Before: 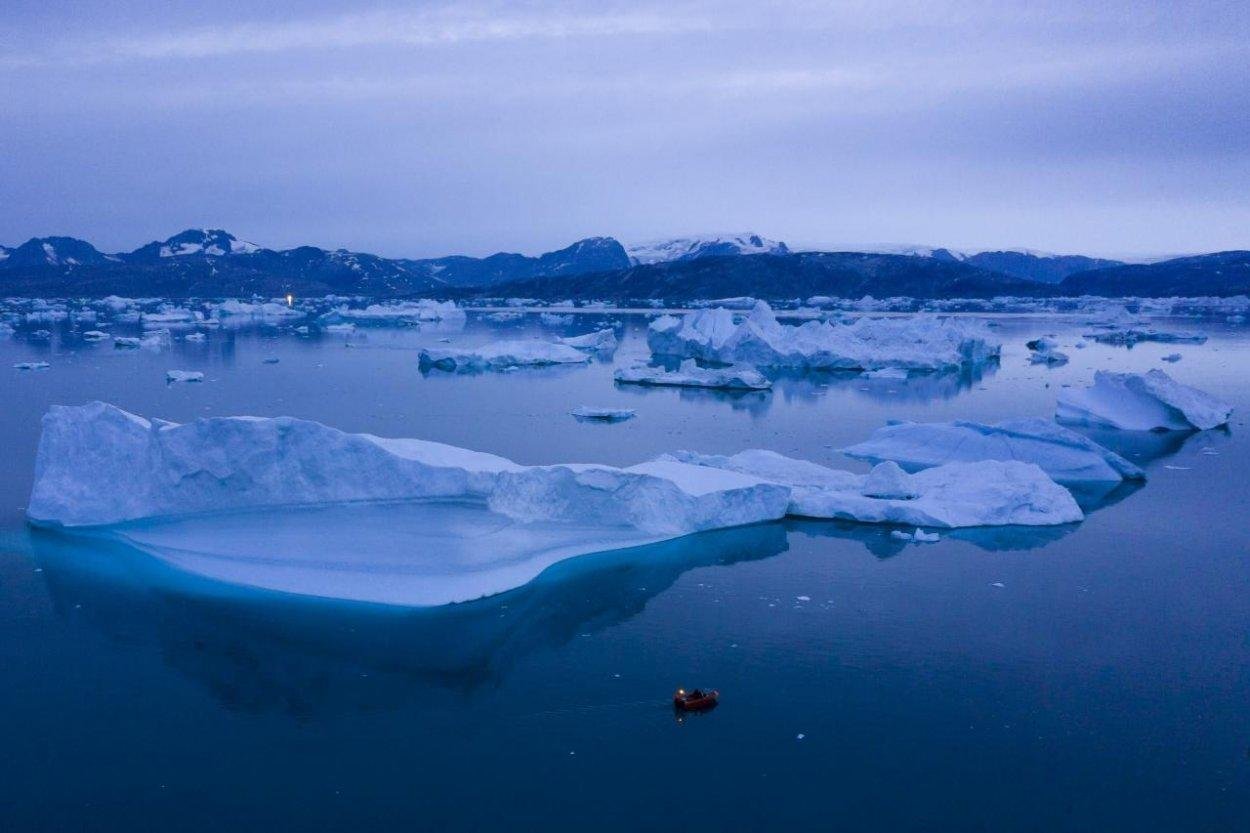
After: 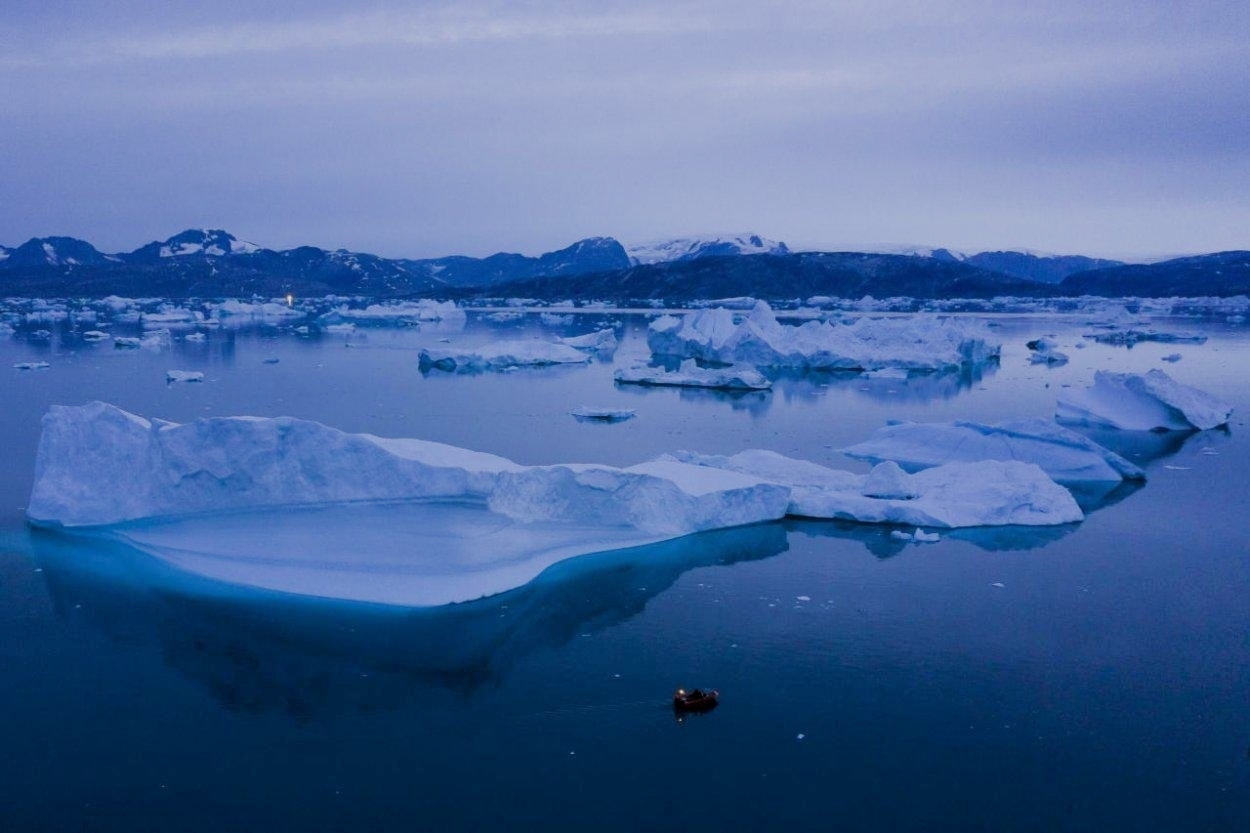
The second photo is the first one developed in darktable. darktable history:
filmic rgb: black relative exposure -7.65 EV, white relative exposure 4.56 EV, hardness 3.61, contrast 1.062
tone equalizer: edges refinement/feathering 500, mask exposure compensation -1.57 EV, preserve details no
